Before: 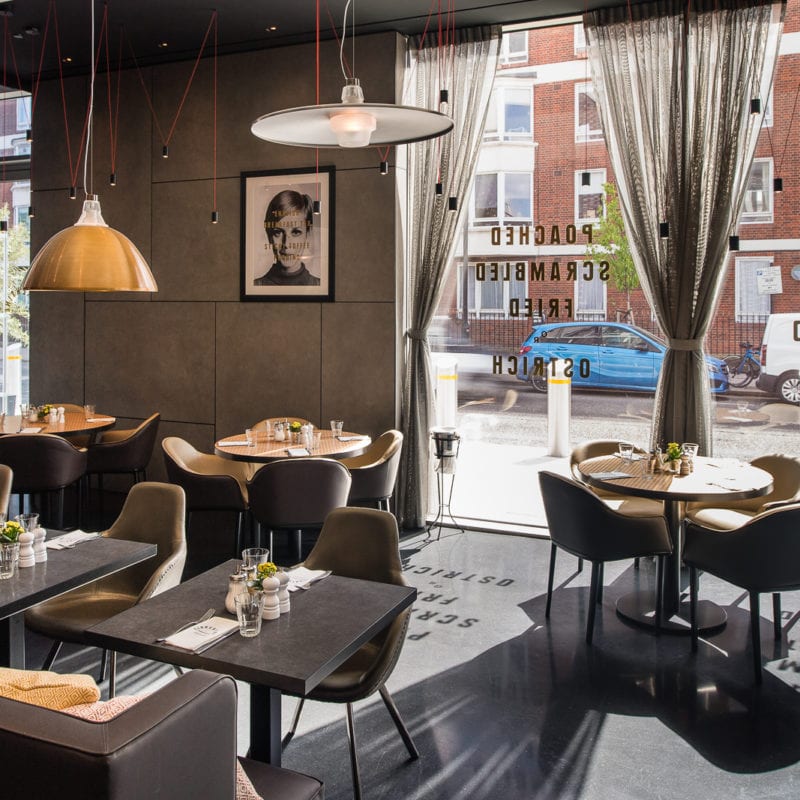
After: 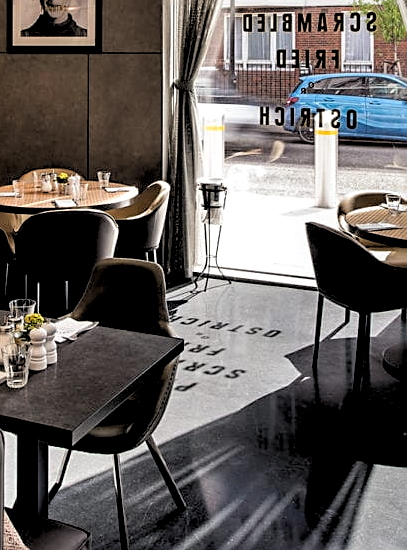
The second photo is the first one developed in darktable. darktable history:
sharpen: on, module defaults
crop and rotate: left 29.237%, top 31.152%, right 19.807%
local contrast: highlights 100%, shadows 100%, detail 120%, midtone range 0.2
rgb levels: levels [[0.034, 0.472, 0.904], [0, 0.5, 1], [0, 0.5, 1]]
